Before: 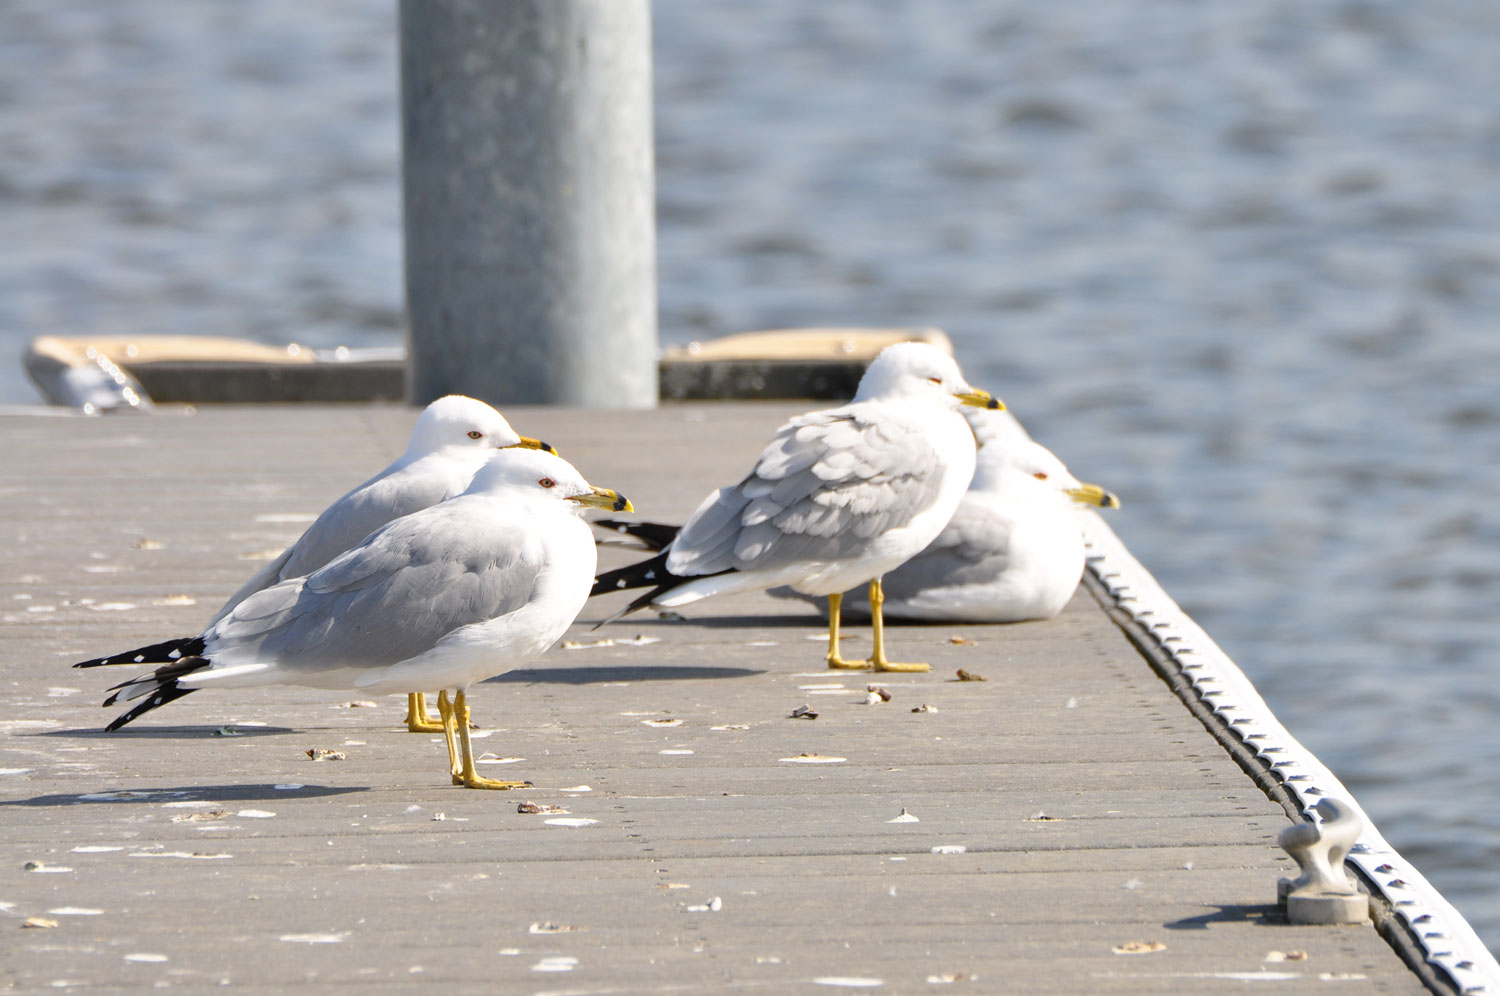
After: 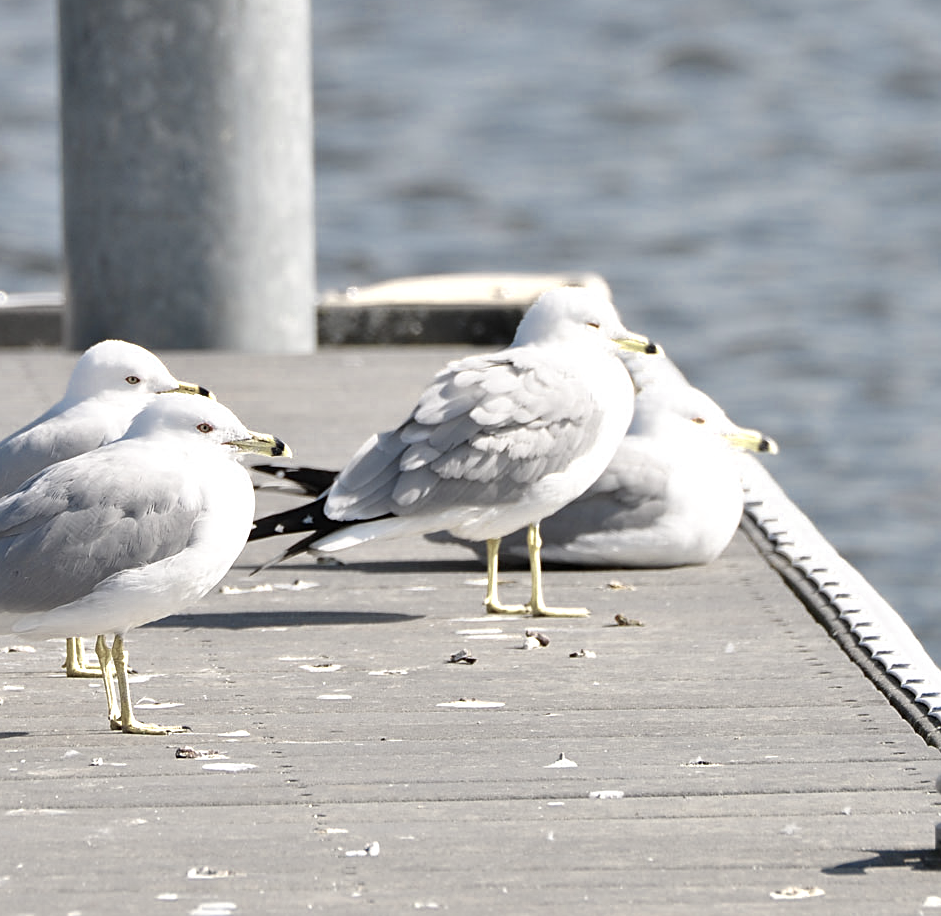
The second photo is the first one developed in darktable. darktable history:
crop and rotate: left 22.85%, top 5.63%, right 14.386%, bottom 2.359%
color zones: curves: ch0 [(0.25, 0.667) (0.758, 0.368)]; ch1 [(0.215, 0.245) (0.761, 0.373)]; ch2 [(0.247, 0.554) (0.761, 0.436)]
contrast brightness saturation: contrast 0.08, saturation 0.022
sharpen: on, module defaults
